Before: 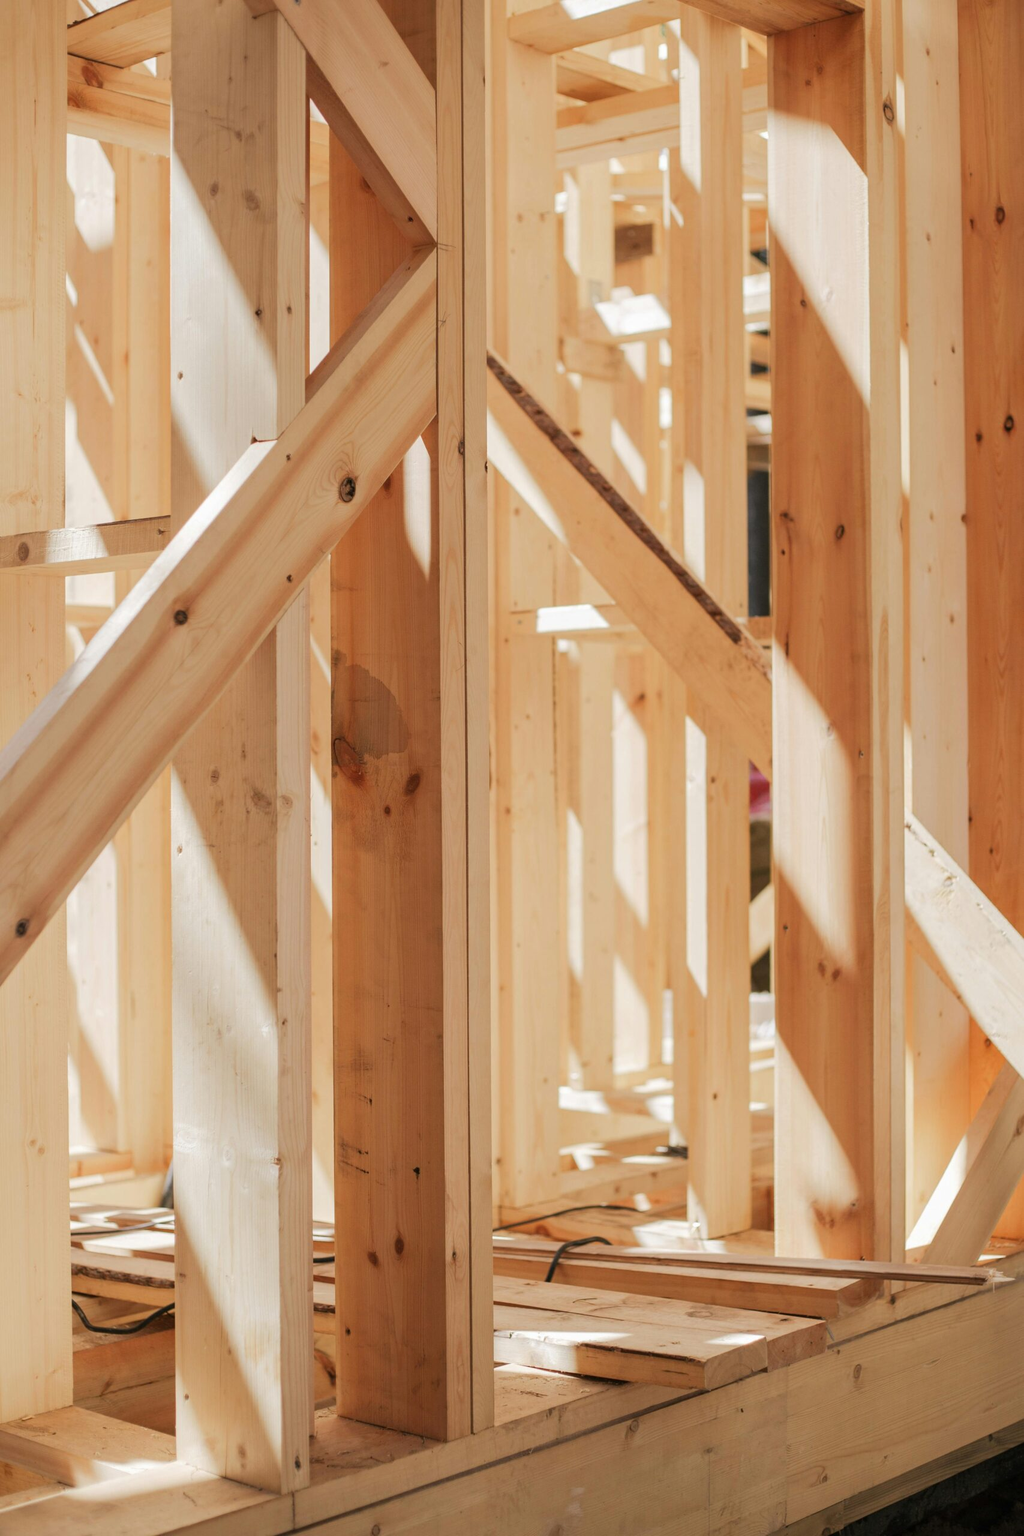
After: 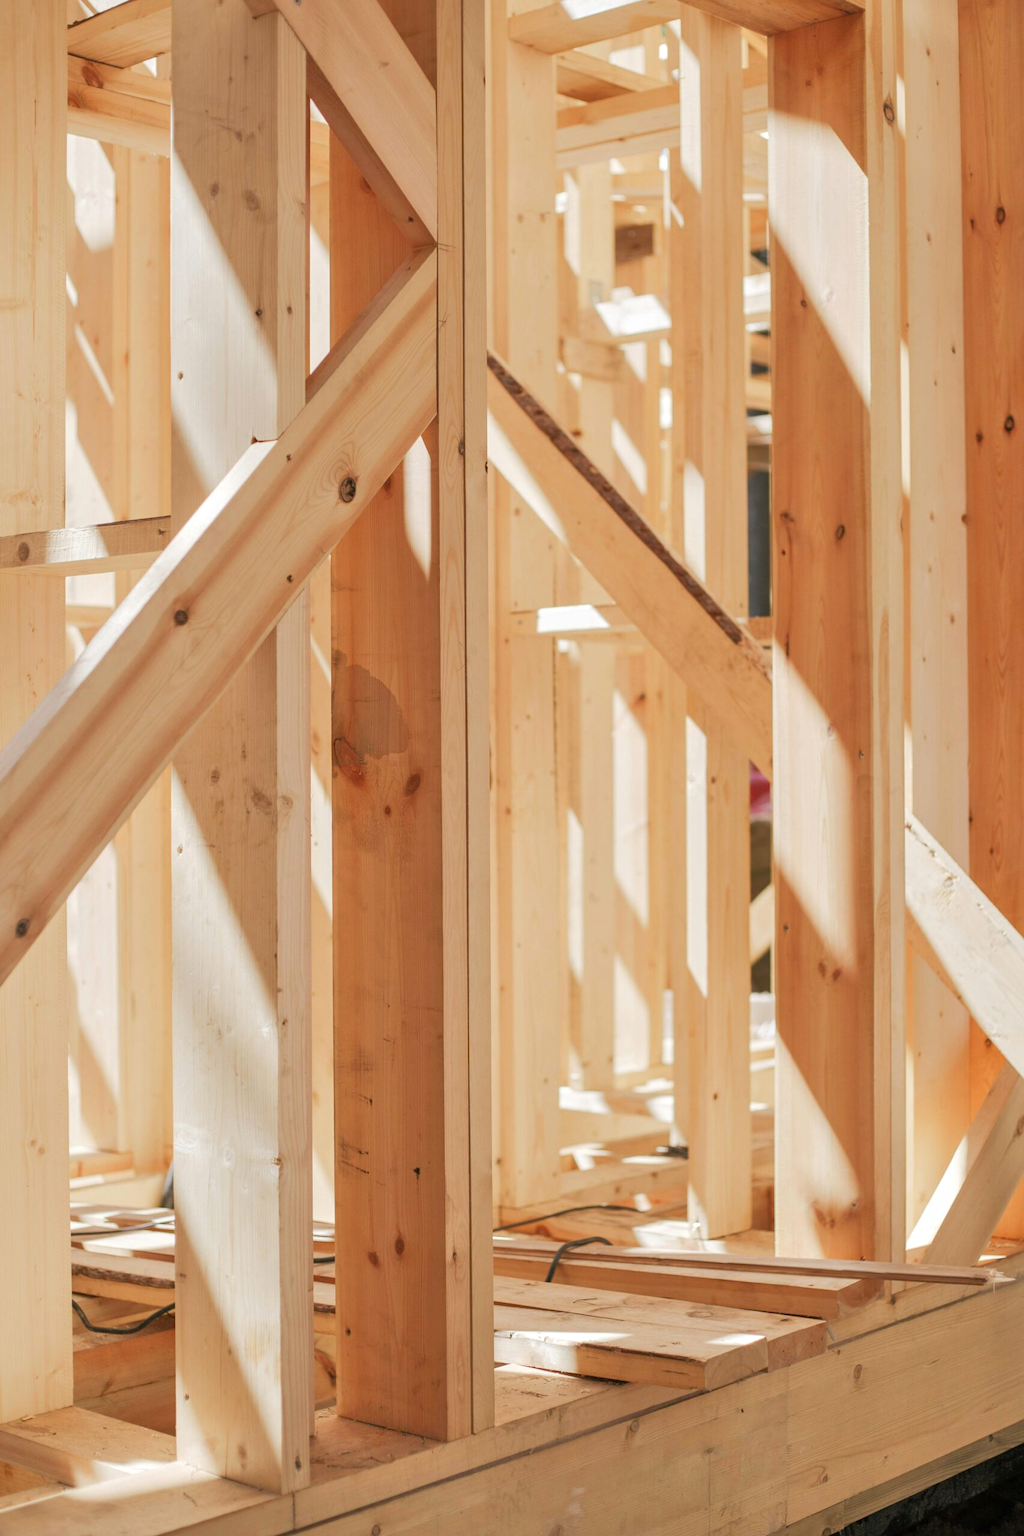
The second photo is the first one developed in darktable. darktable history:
tone equalizer: -7 EV 0.149 EV, -6 EV 0.582 EV, -5 EV 1.17 EV, -4 EV 1.3 EV, -3 EV 1.15 EV, -2 EV 0.6 EV, -1 EV 0.166 EV, smoothing 1
